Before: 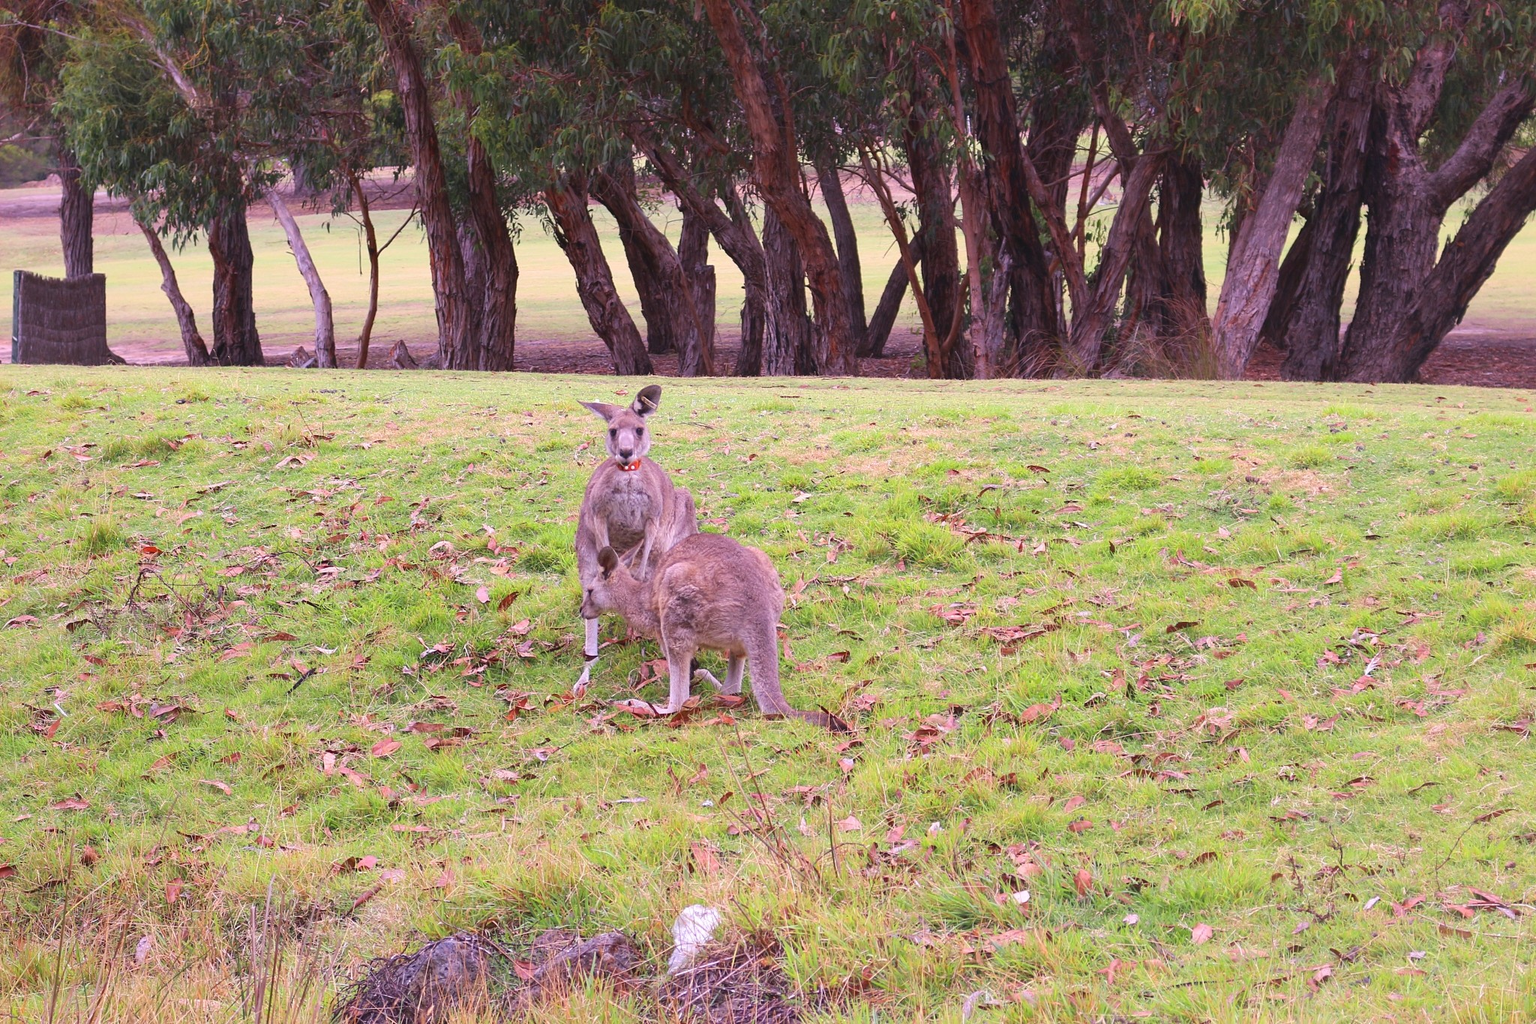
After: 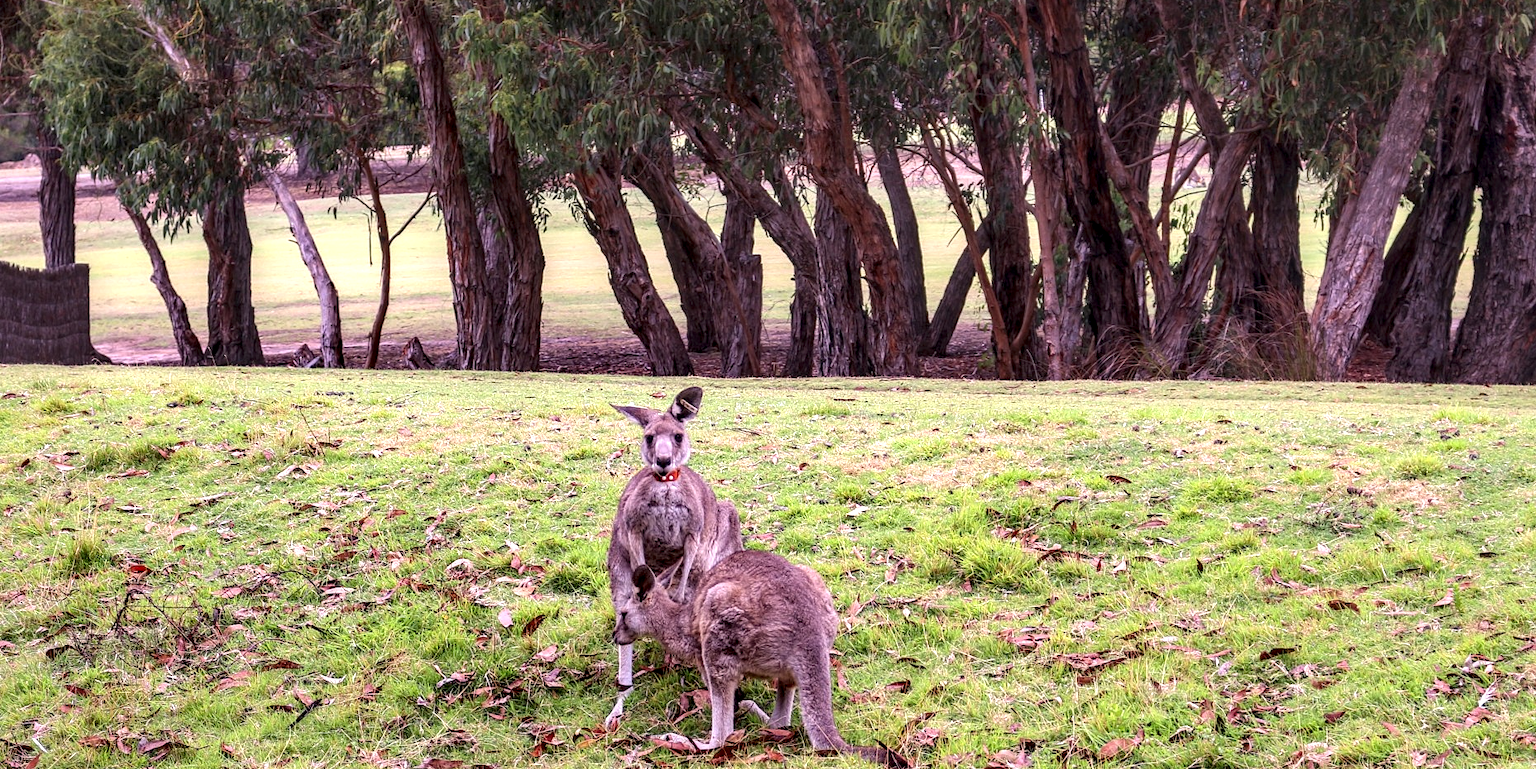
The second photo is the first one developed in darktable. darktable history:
crop: left 1.622%, top 3.378%, right 7.743%, bottom 28.441%
local contrast: highlights 19%, detail 188%
levels: mode automatic
tone equalizer: -8 EV -0.001 EV, -7 EV 0.001 EV, -6 EV -0.005 EV, -5 EV -0.002 EV, -4 EV -0.061 EV, -3 EV -0.216 EV, -2 EV -0.294 EV, -1 EV 0.121 EV, +0 EV 0.279 EV, mask exposure compensation -0.495 EV
